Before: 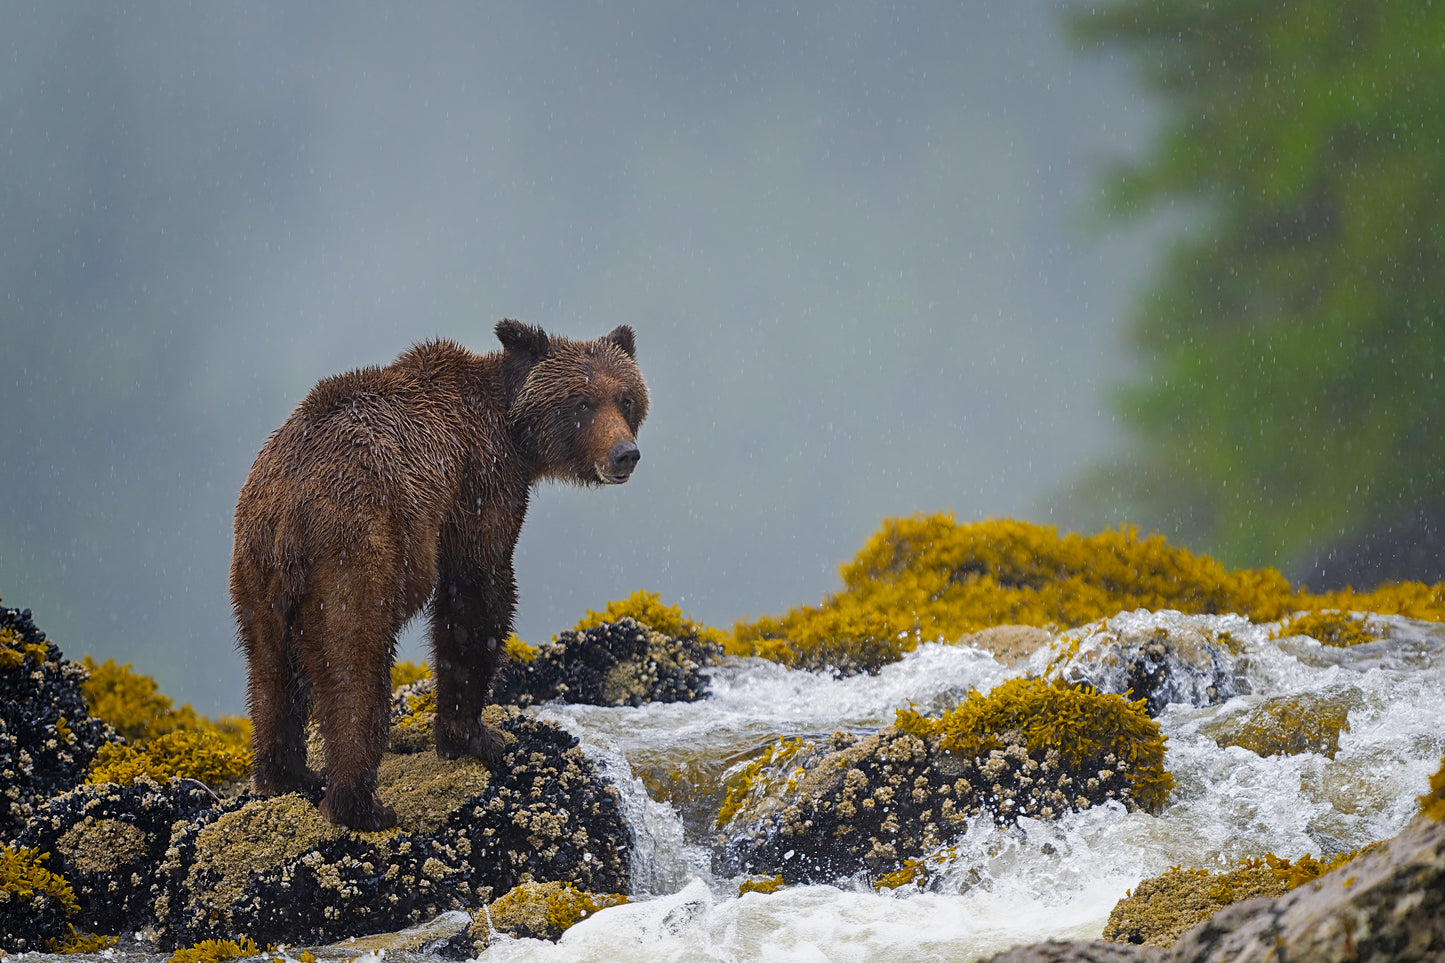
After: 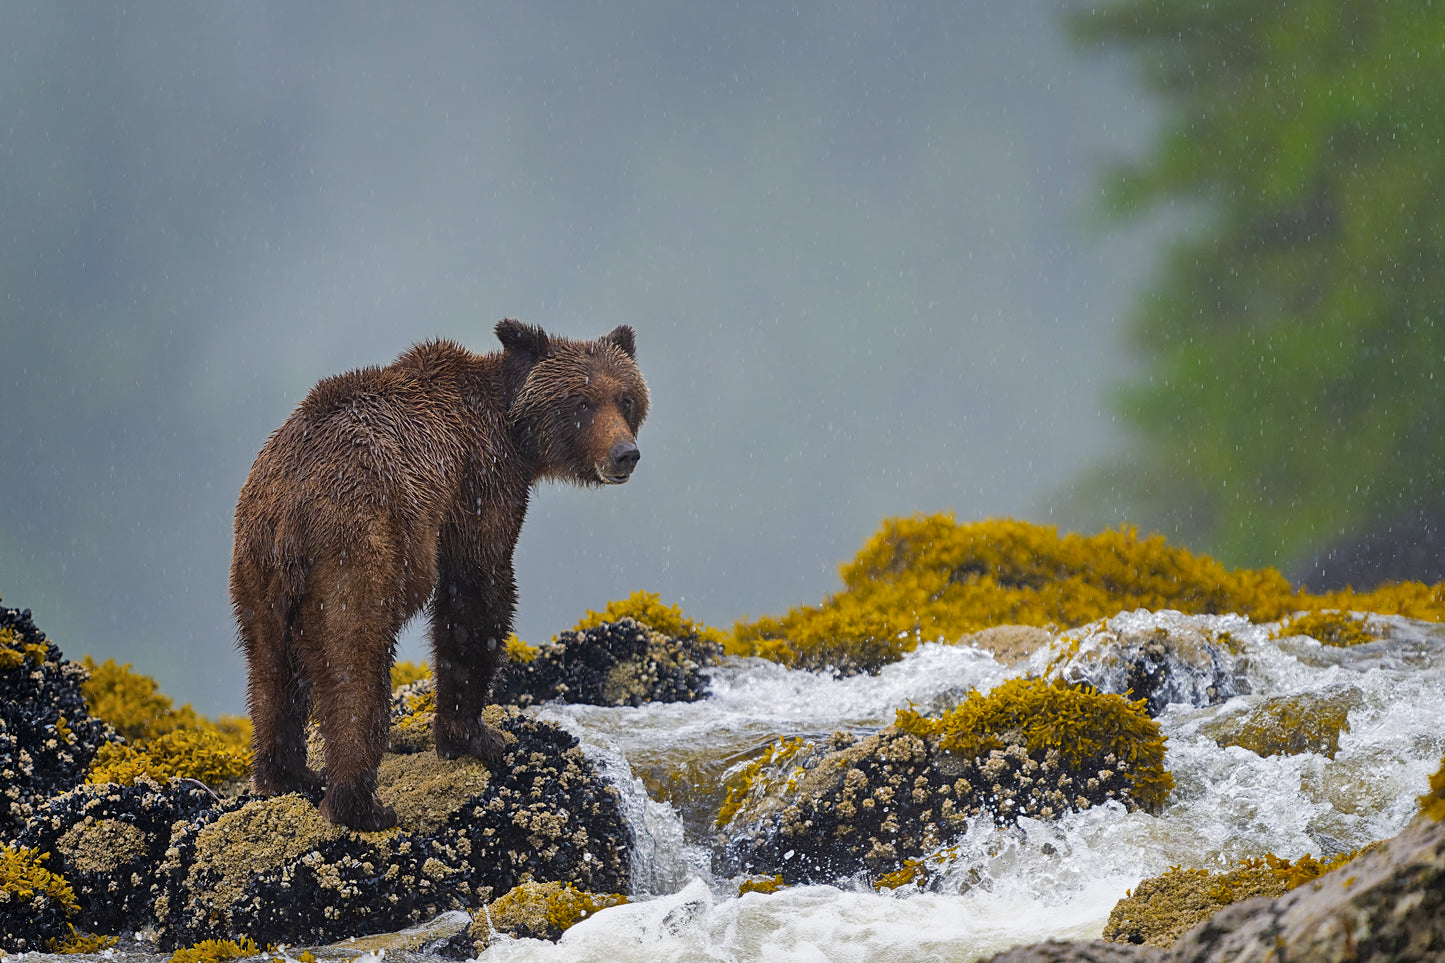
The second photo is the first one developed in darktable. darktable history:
tone equalizer: on, module defaults
shadows and highlights: low approximation 0.01, soften with gaussian
